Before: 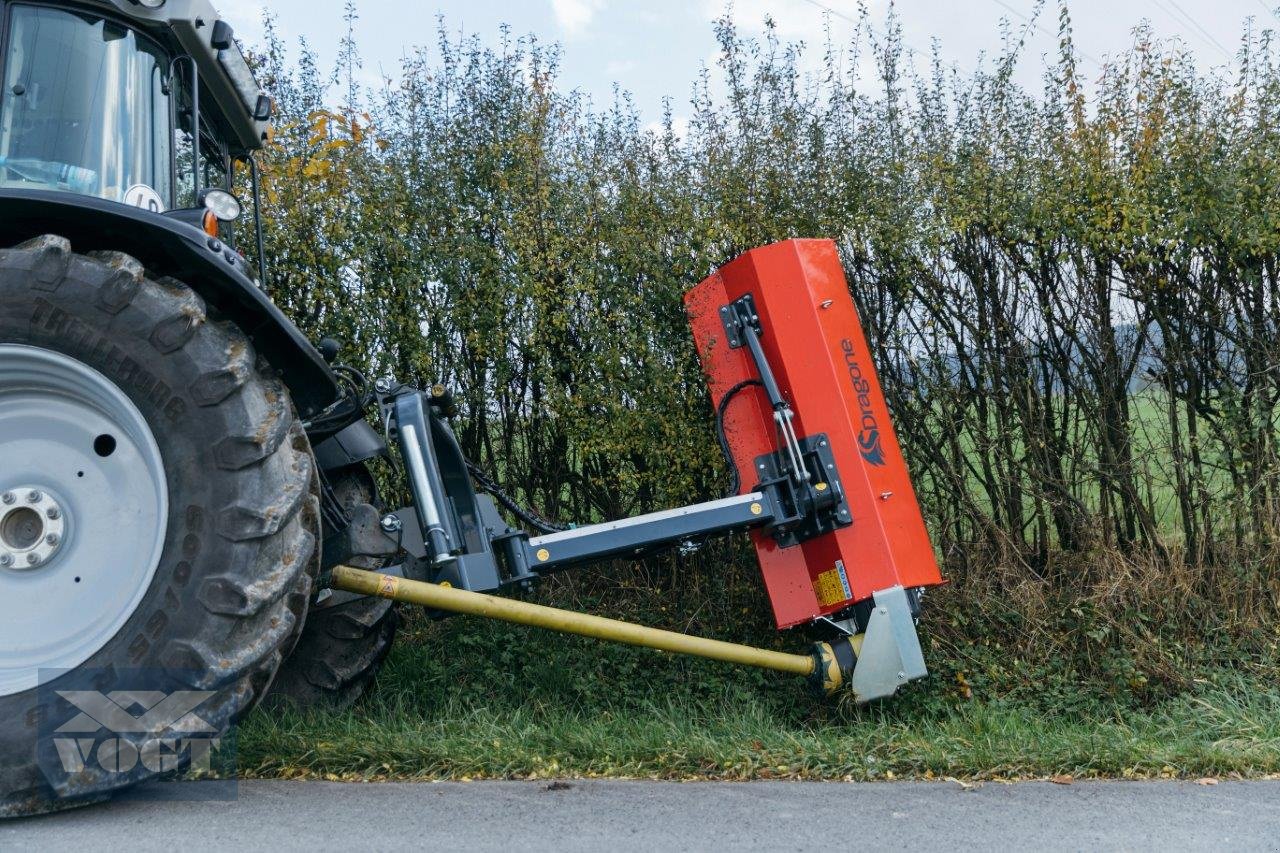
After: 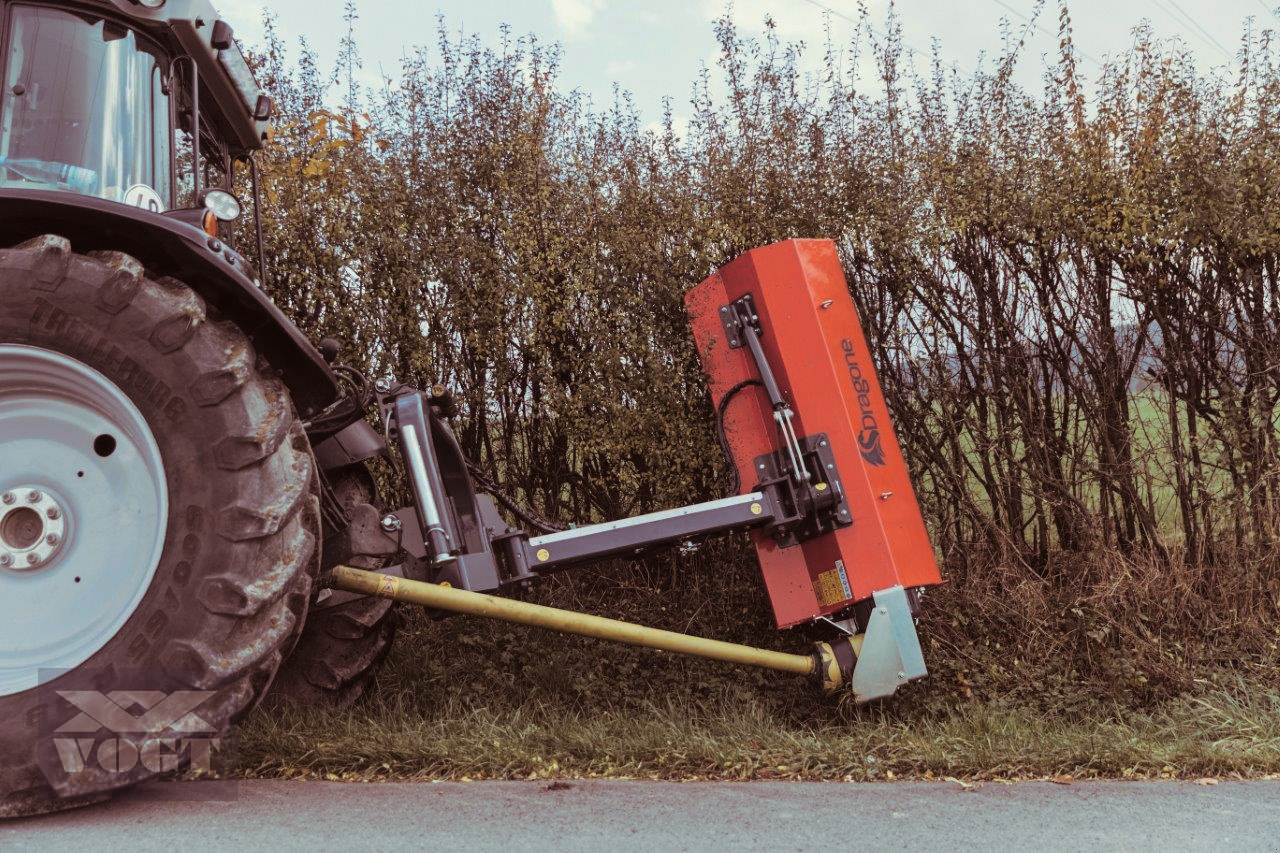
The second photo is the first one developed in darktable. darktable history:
color balance: mode lift, gamma, gain (sRGB), lift [1.04, 1, 1, 0.97], gamma [1.01, 1, 1, 0.97], gain [0.96, 1, 1, 0.97]
split-toning: on, module defaults
